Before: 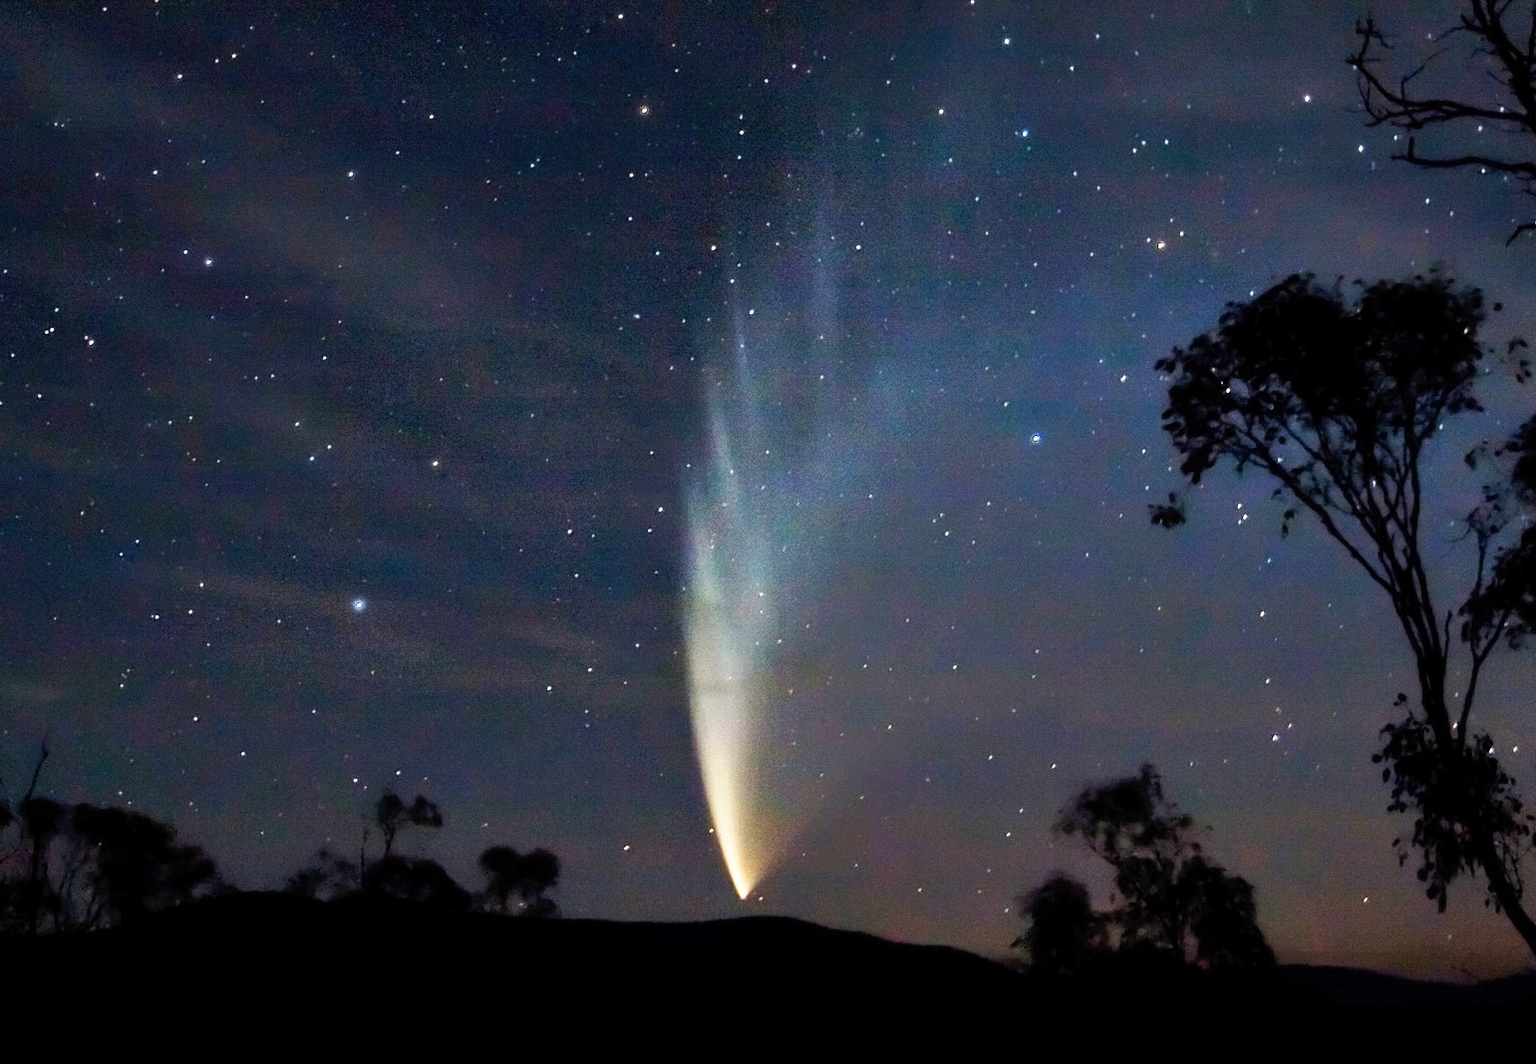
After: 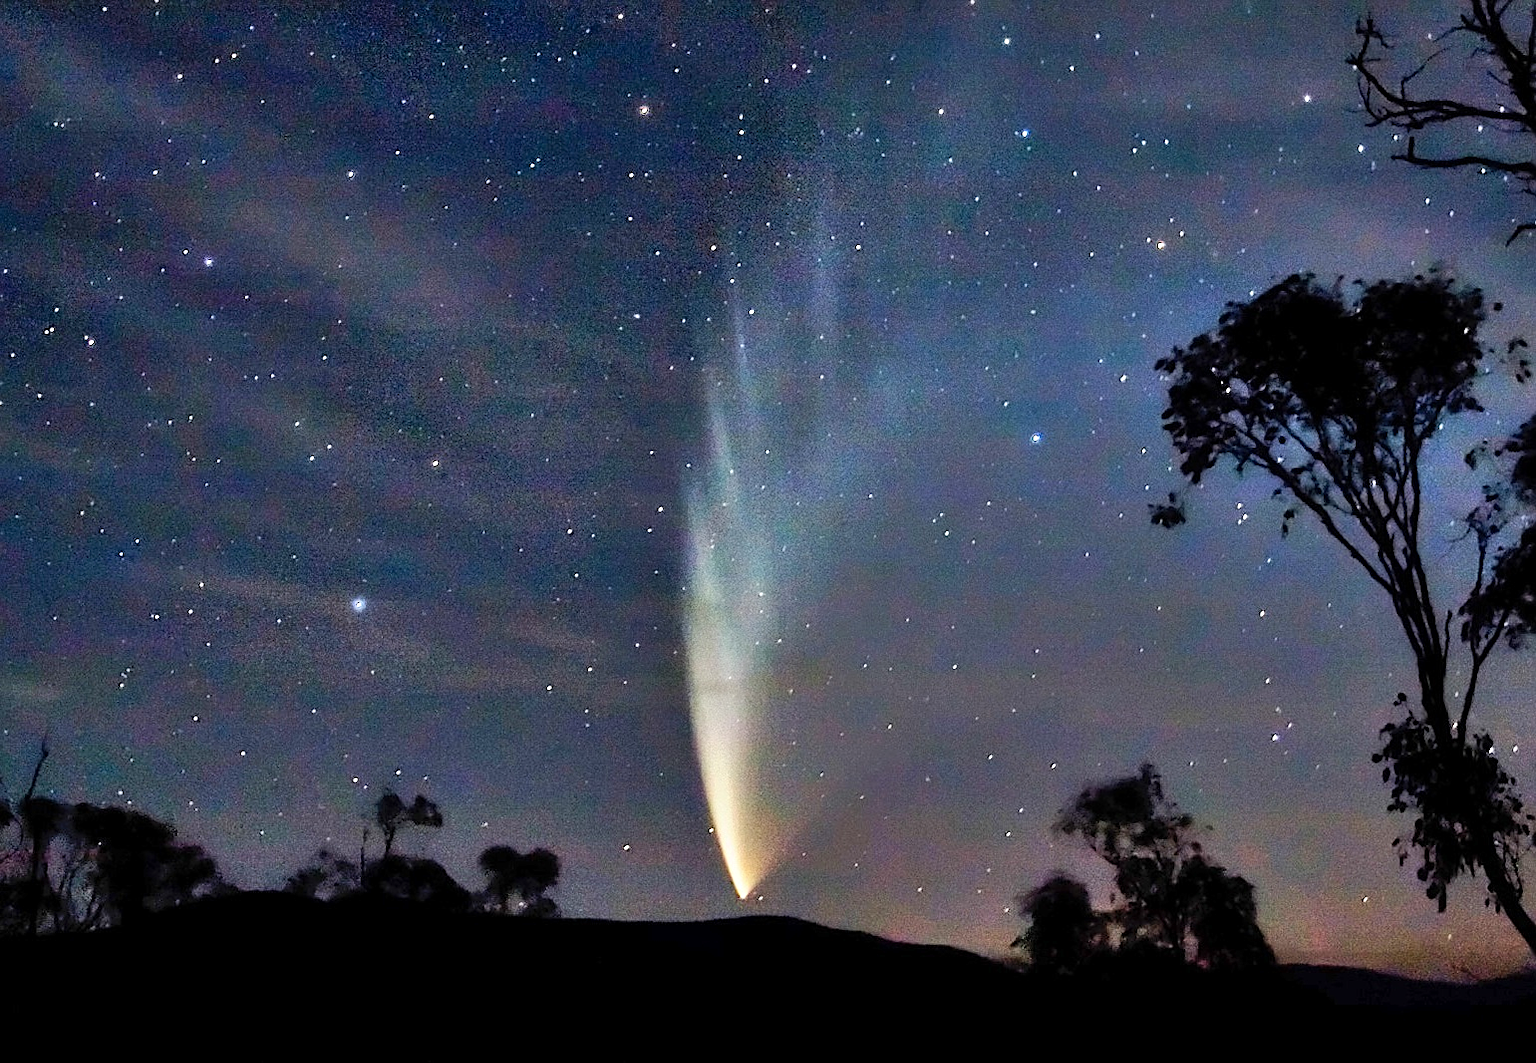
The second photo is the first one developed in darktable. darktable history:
sharpen: on, module defaults
shadows and highlights: shadows 53, soften with gaussian
